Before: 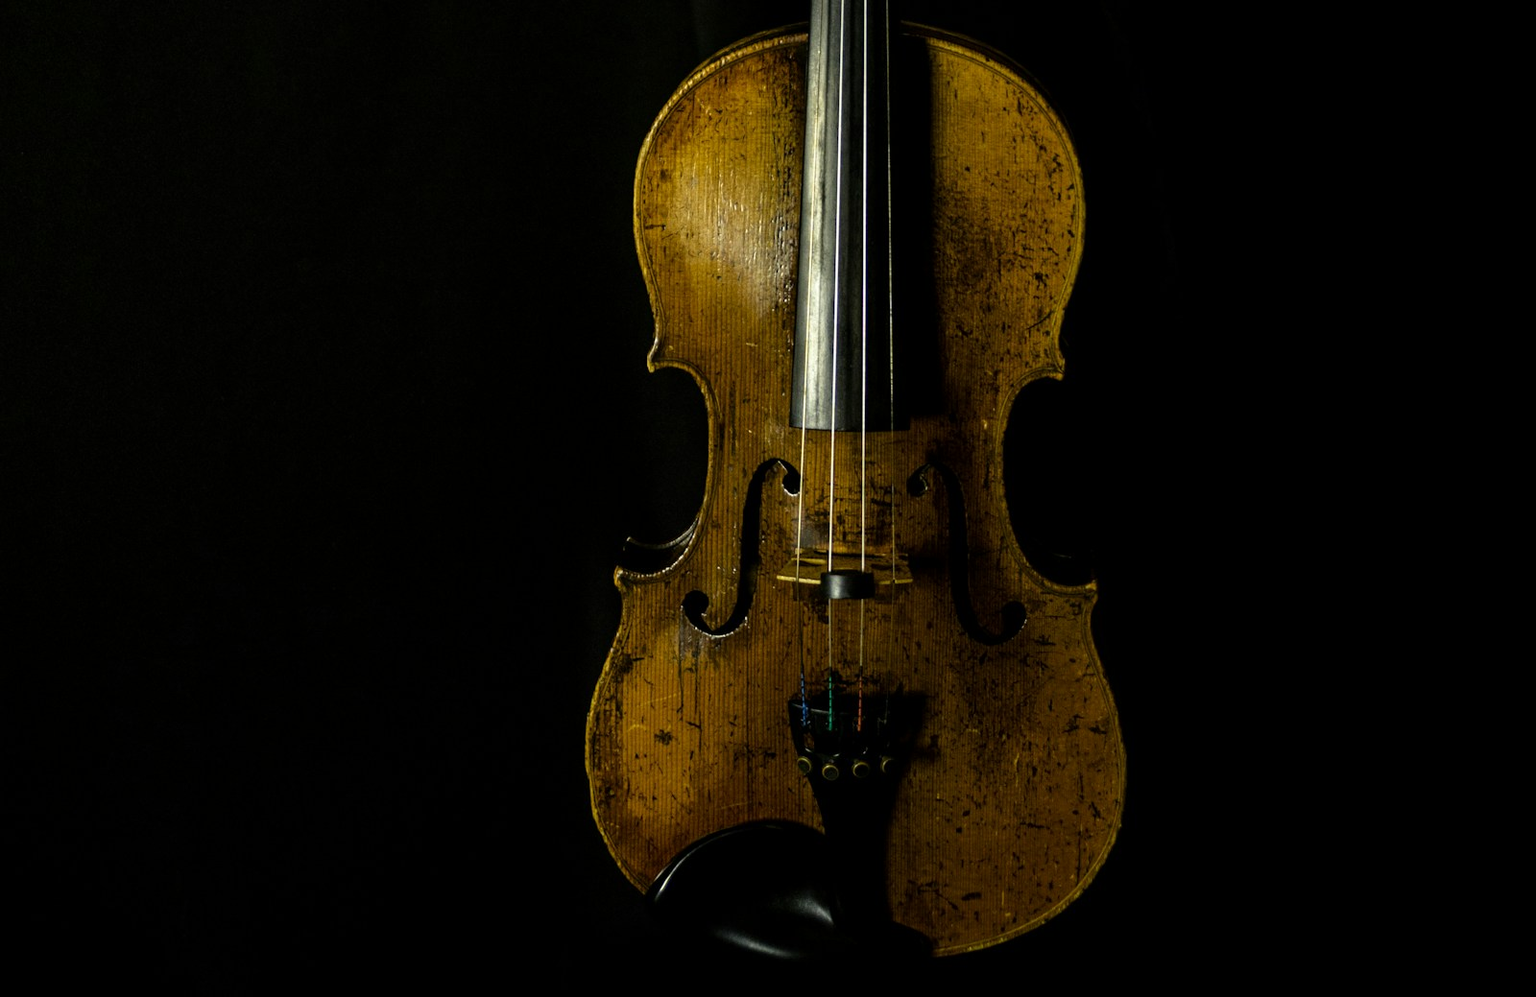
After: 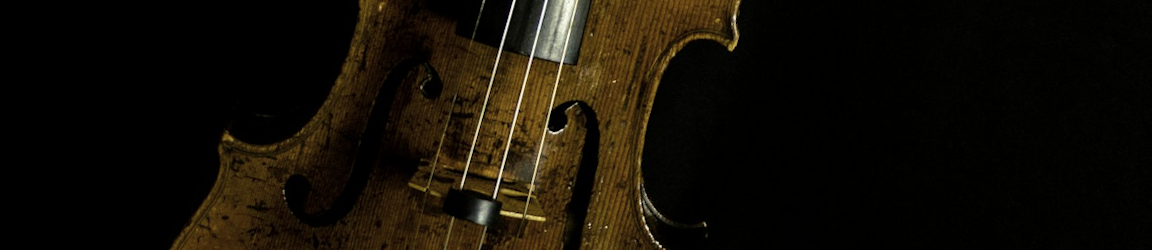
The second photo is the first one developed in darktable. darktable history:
contrast brightness saturation: saturation -0.17
crop and rotate: angle 16.12°, top 30.835%, bottom 35.653%
vignetting: fall-off start 100%, brightness -0.282, width/height ratio 1.31
